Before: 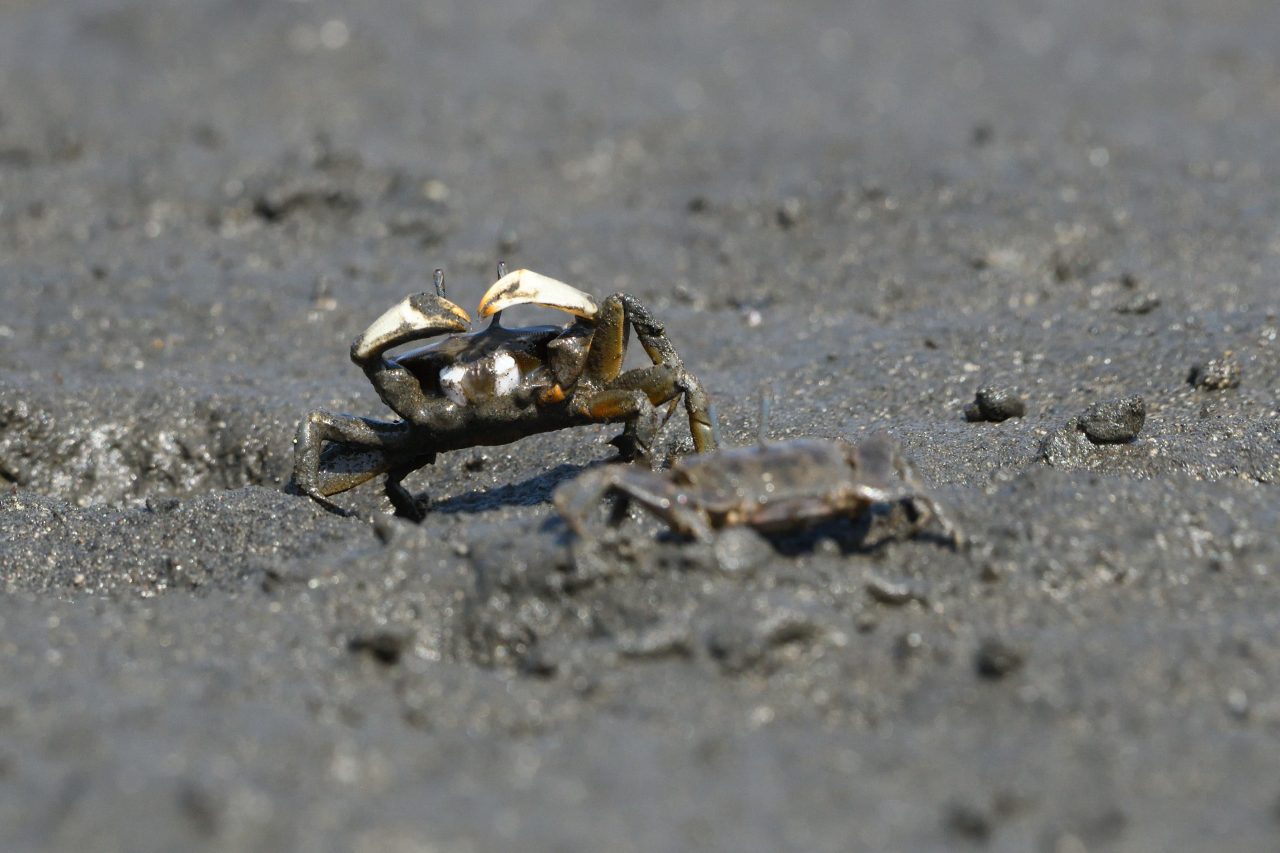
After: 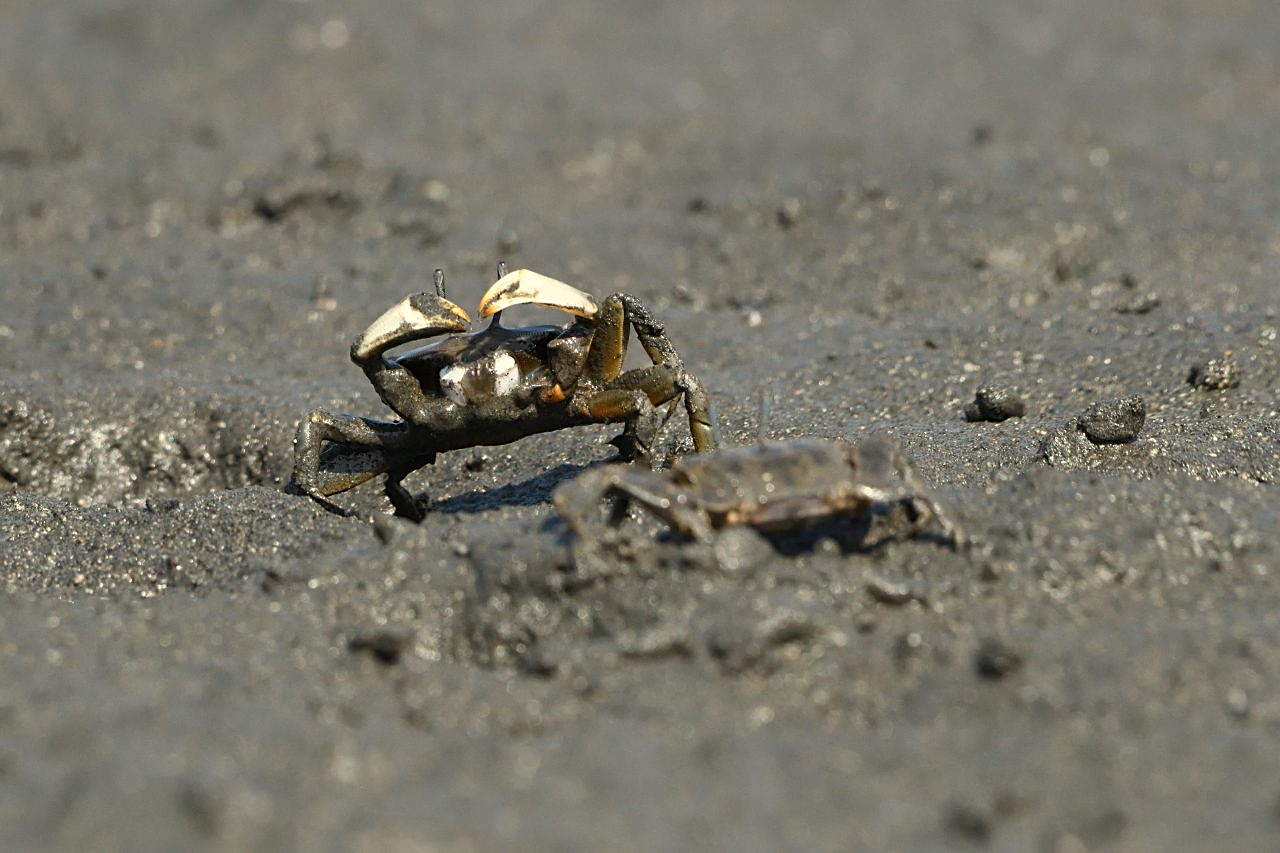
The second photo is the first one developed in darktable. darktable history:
sharpen: on, module defaults
white balance: red 1.029, blue 0.92
